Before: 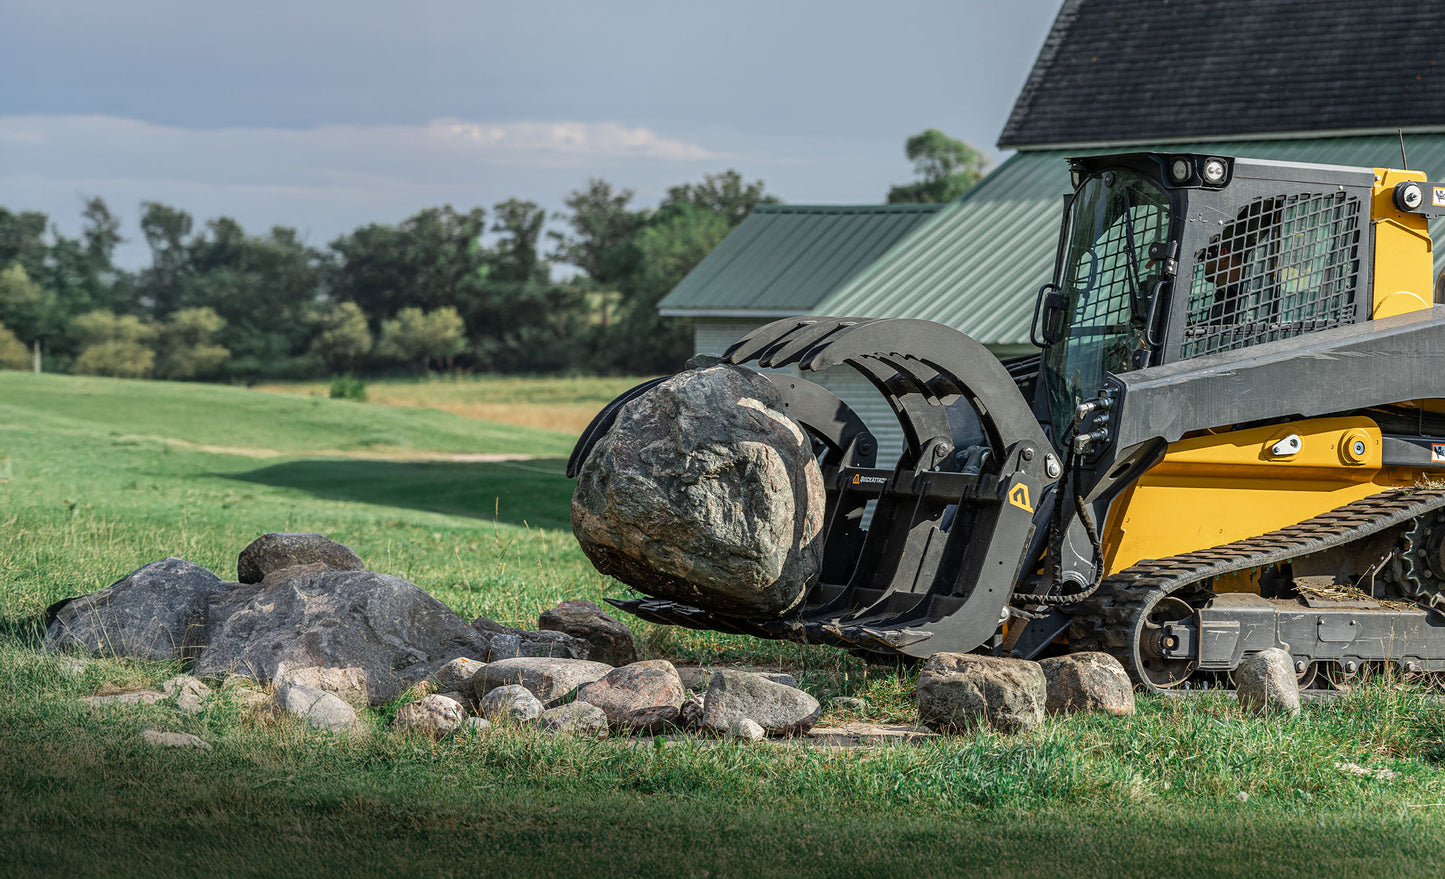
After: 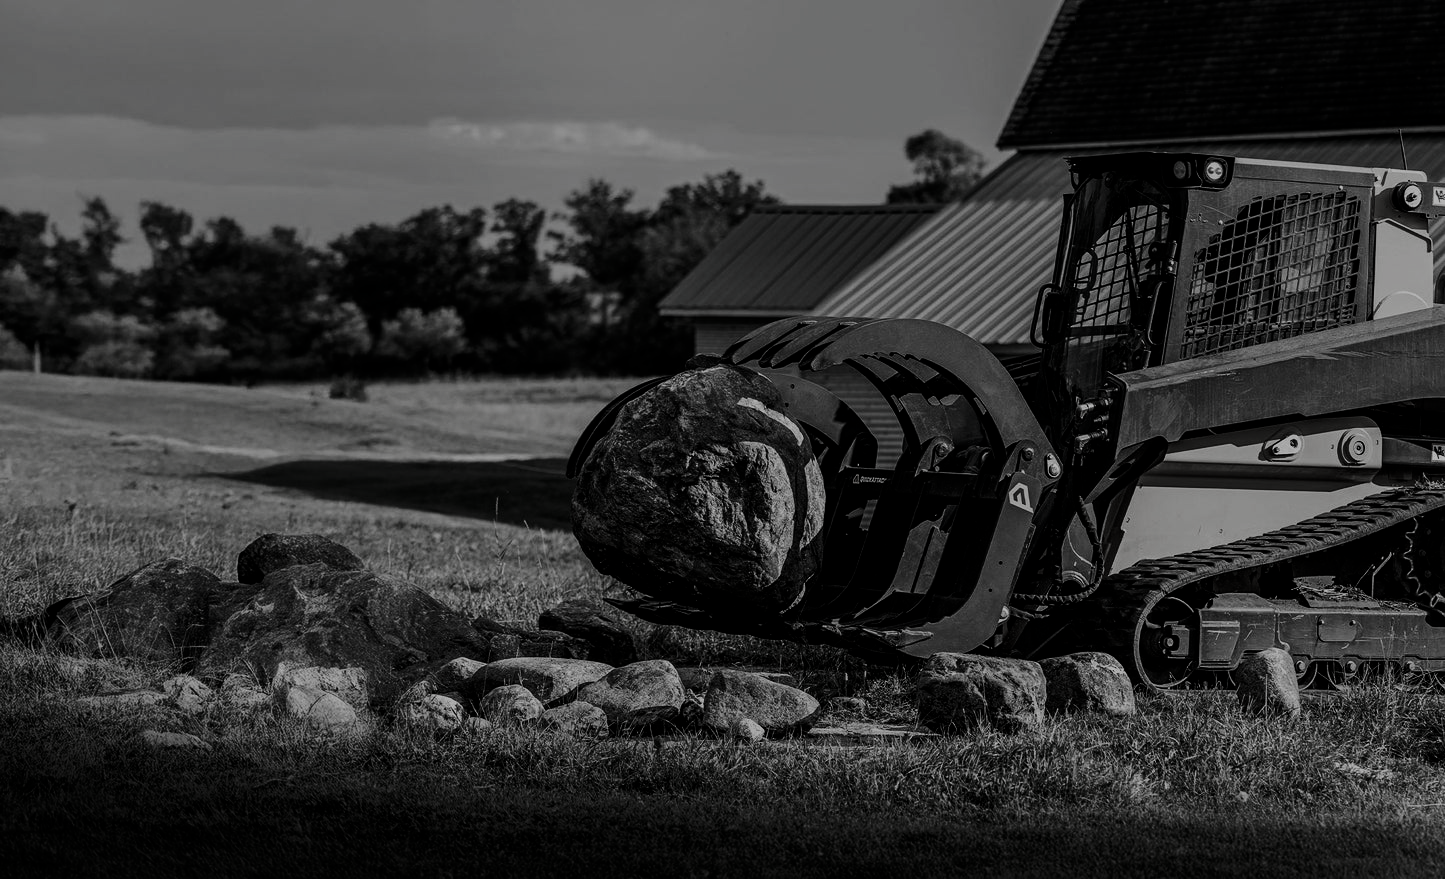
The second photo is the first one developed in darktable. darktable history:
contrast brightness saturation: contrast -0.027, brightness -0.575, saturation -0.989
color balance rgb: perceptual saturation grading › global saturation 25.711%, perceptual saturation grading › highlights -50.105%, perceptual saturation grading › shadows 30.004%, perceptual brilliance grading › global brilliance -17.65%, perceptual brilliance grading › highlights 29.386%, global vibrance 42.922%
filmic rgb: black relative exposure -7.22 EV, white relative exposure 5.34 EV, hardness 3.03, preserve chrominance no, color science v5 (2021)
